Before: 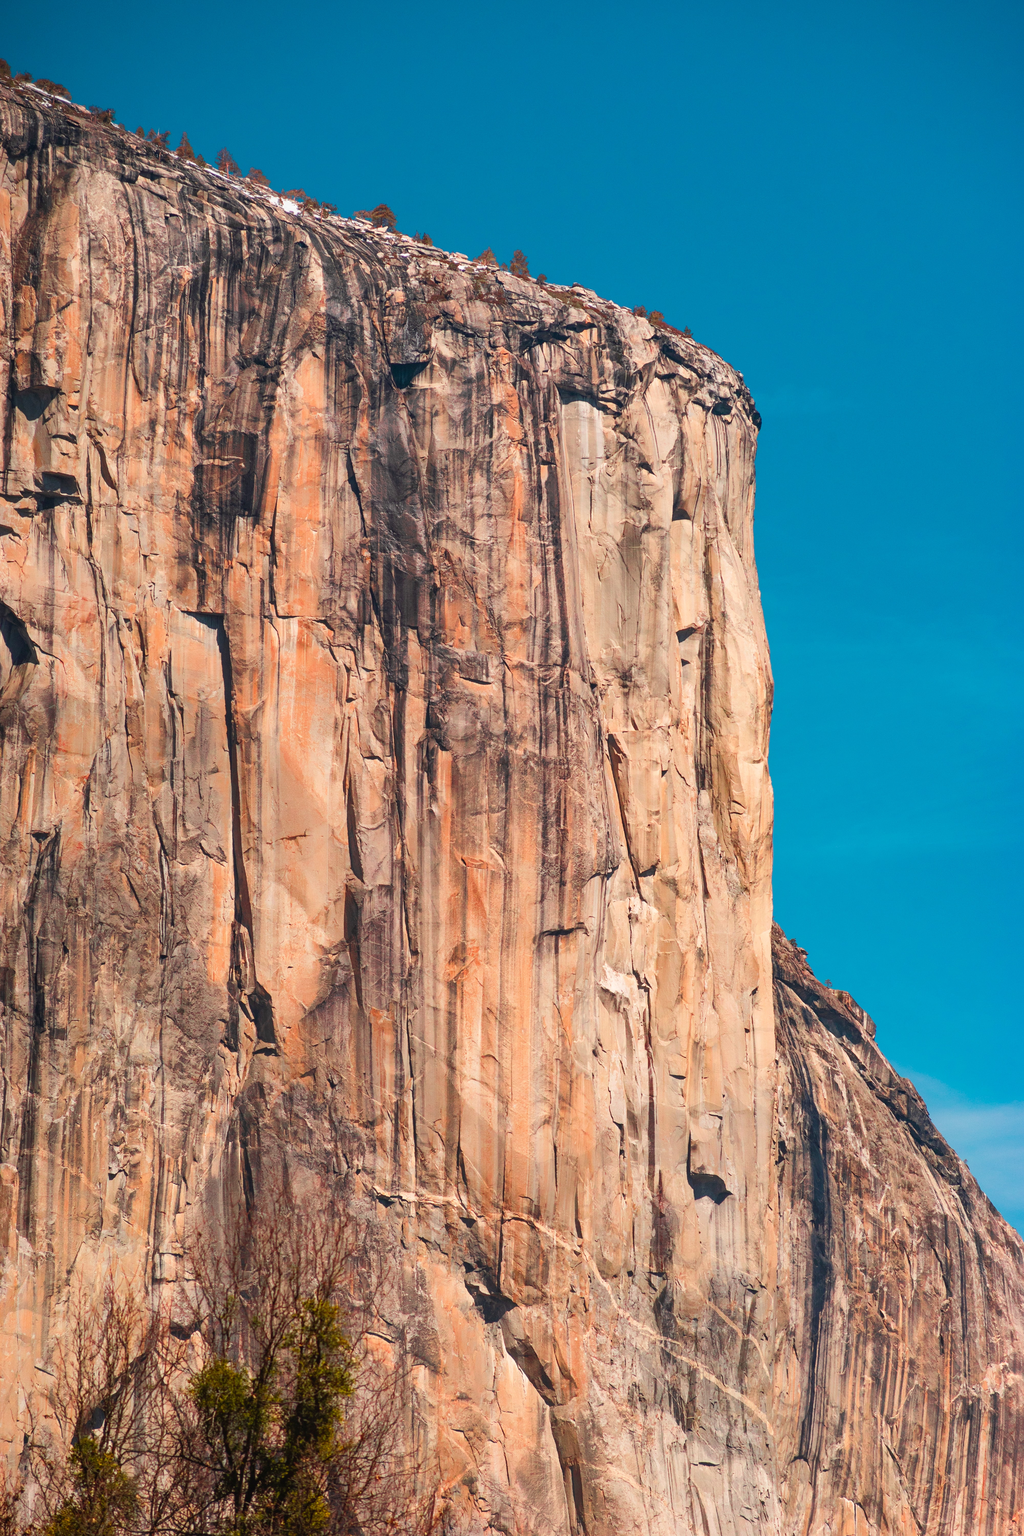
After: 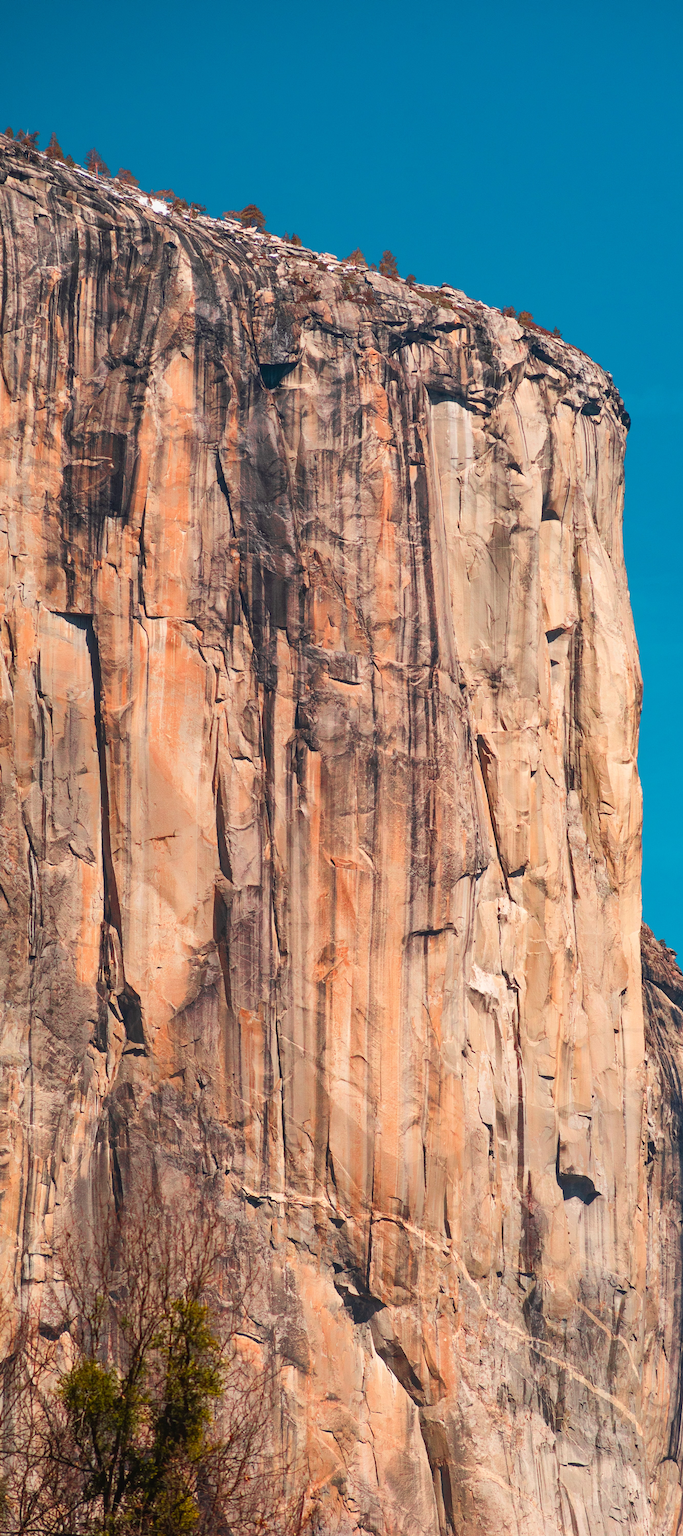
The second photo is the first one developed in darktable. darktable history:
crop and rotate: left 12.841%, right 20.416%
